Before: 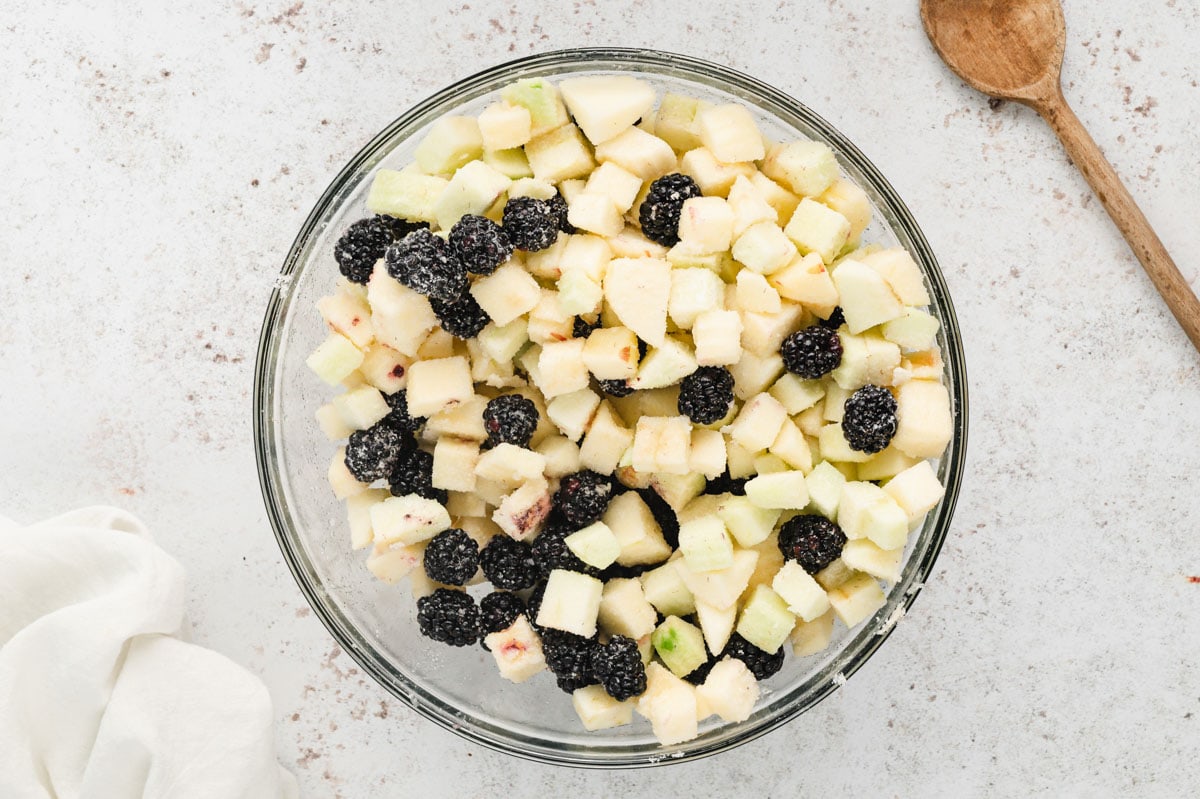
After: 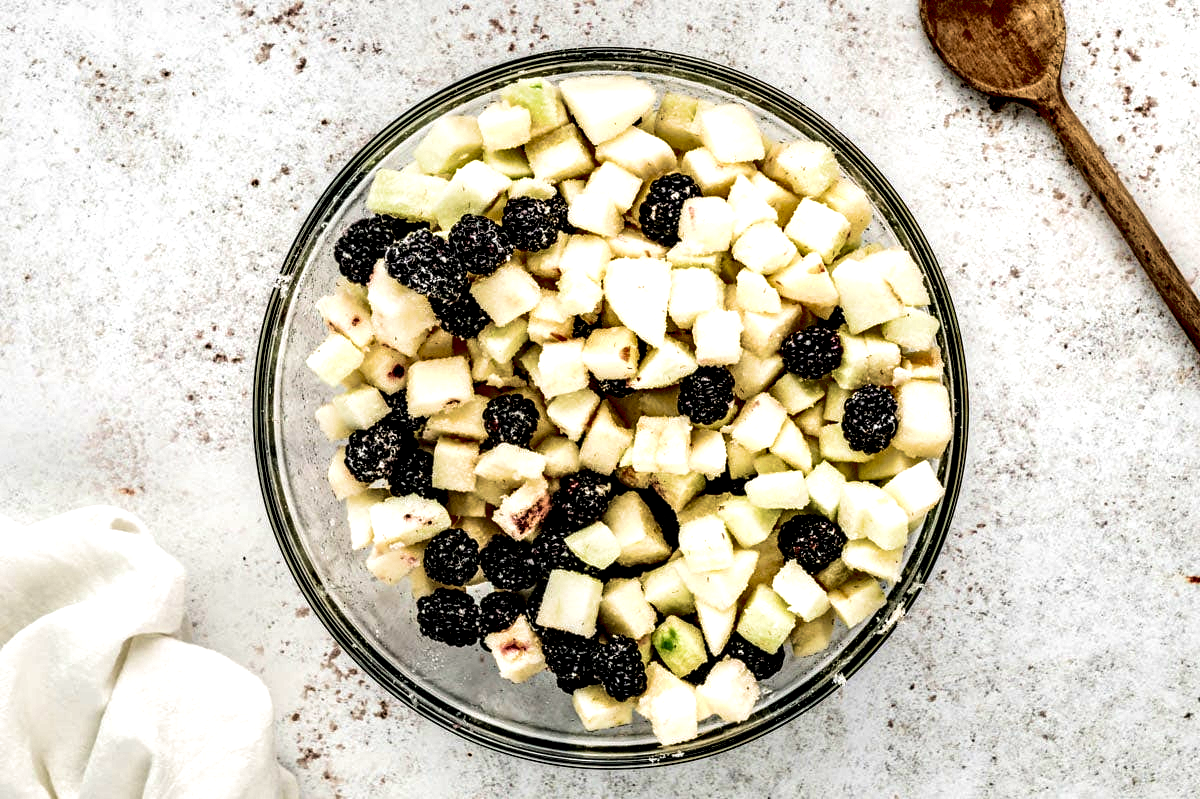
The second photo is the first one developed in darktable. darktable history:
velvia: strength 74.56%
local contrast: highlights 113%, shadows 44%, detail 294%
